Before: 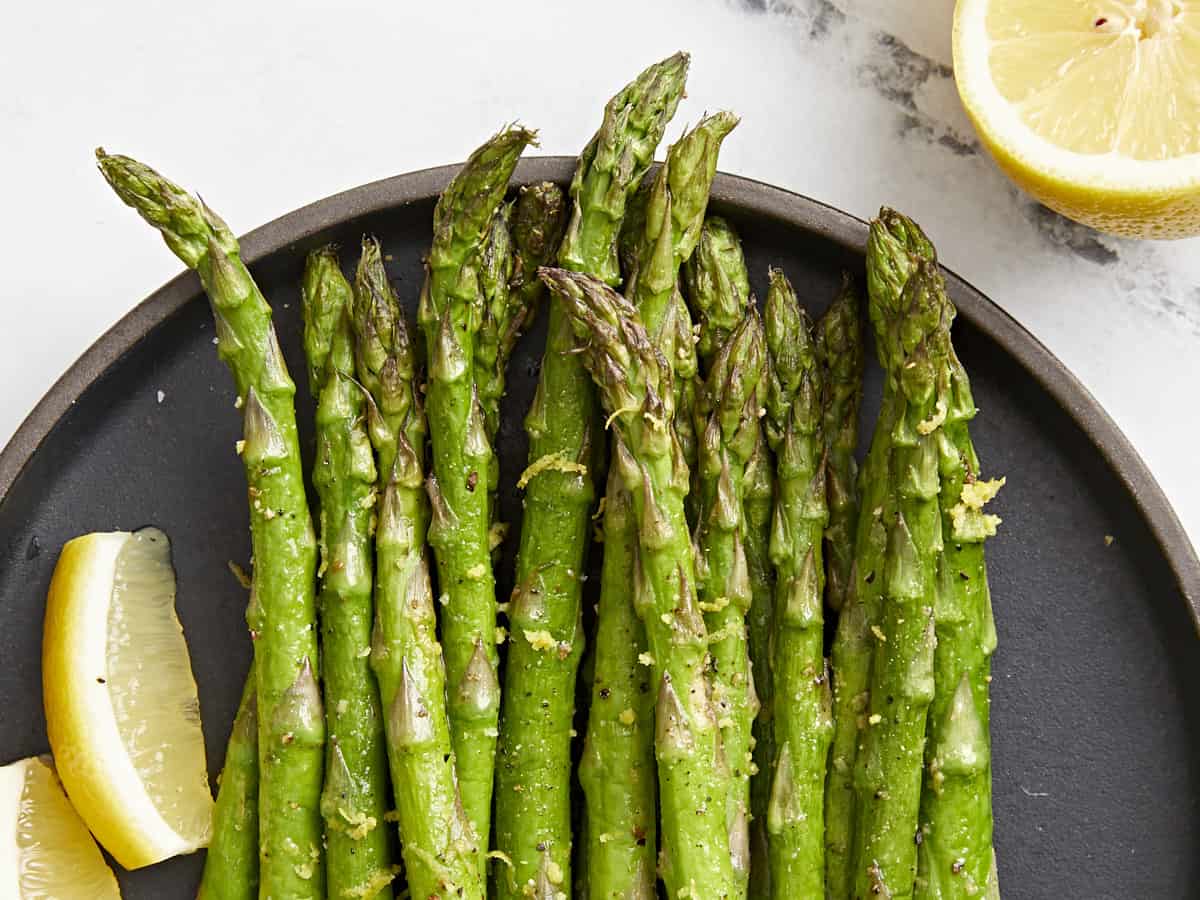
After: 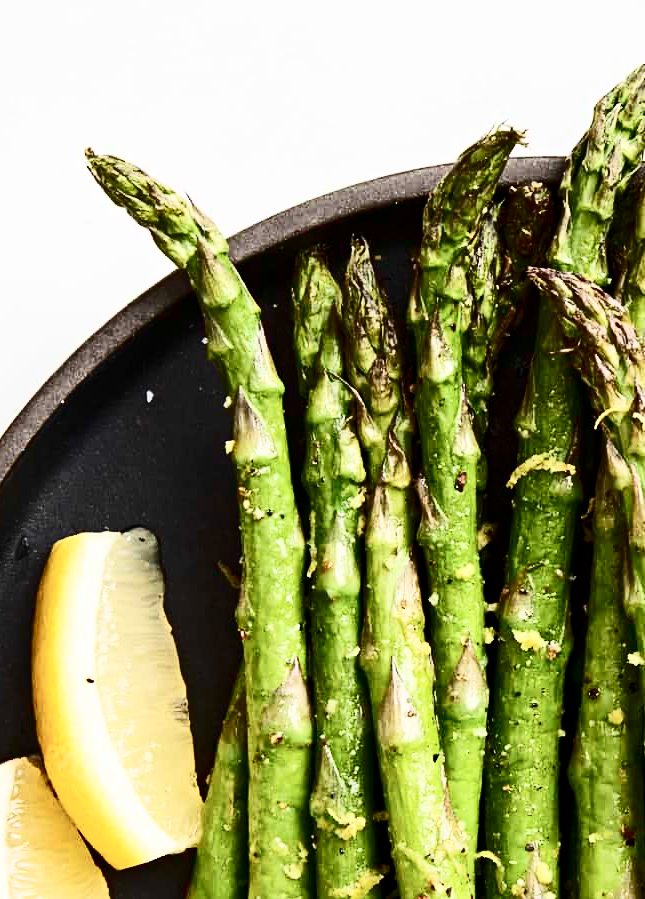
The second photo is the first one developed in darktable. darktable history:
crop: left 0.935%, right 45.262%, bottom 0.082%
contrast brightness saturation: contrast 0.506, saturation -0.091
